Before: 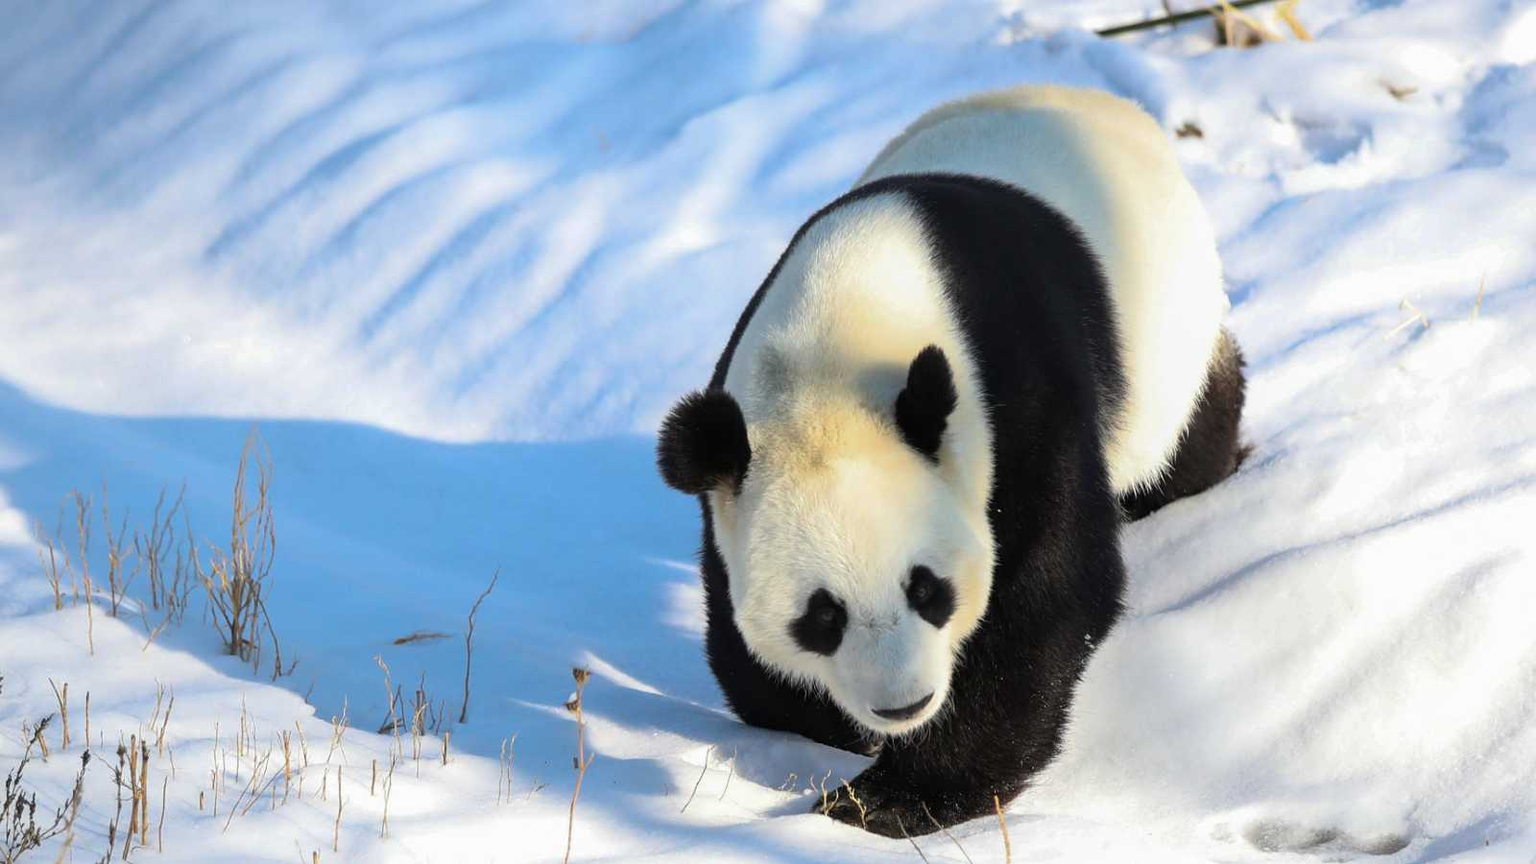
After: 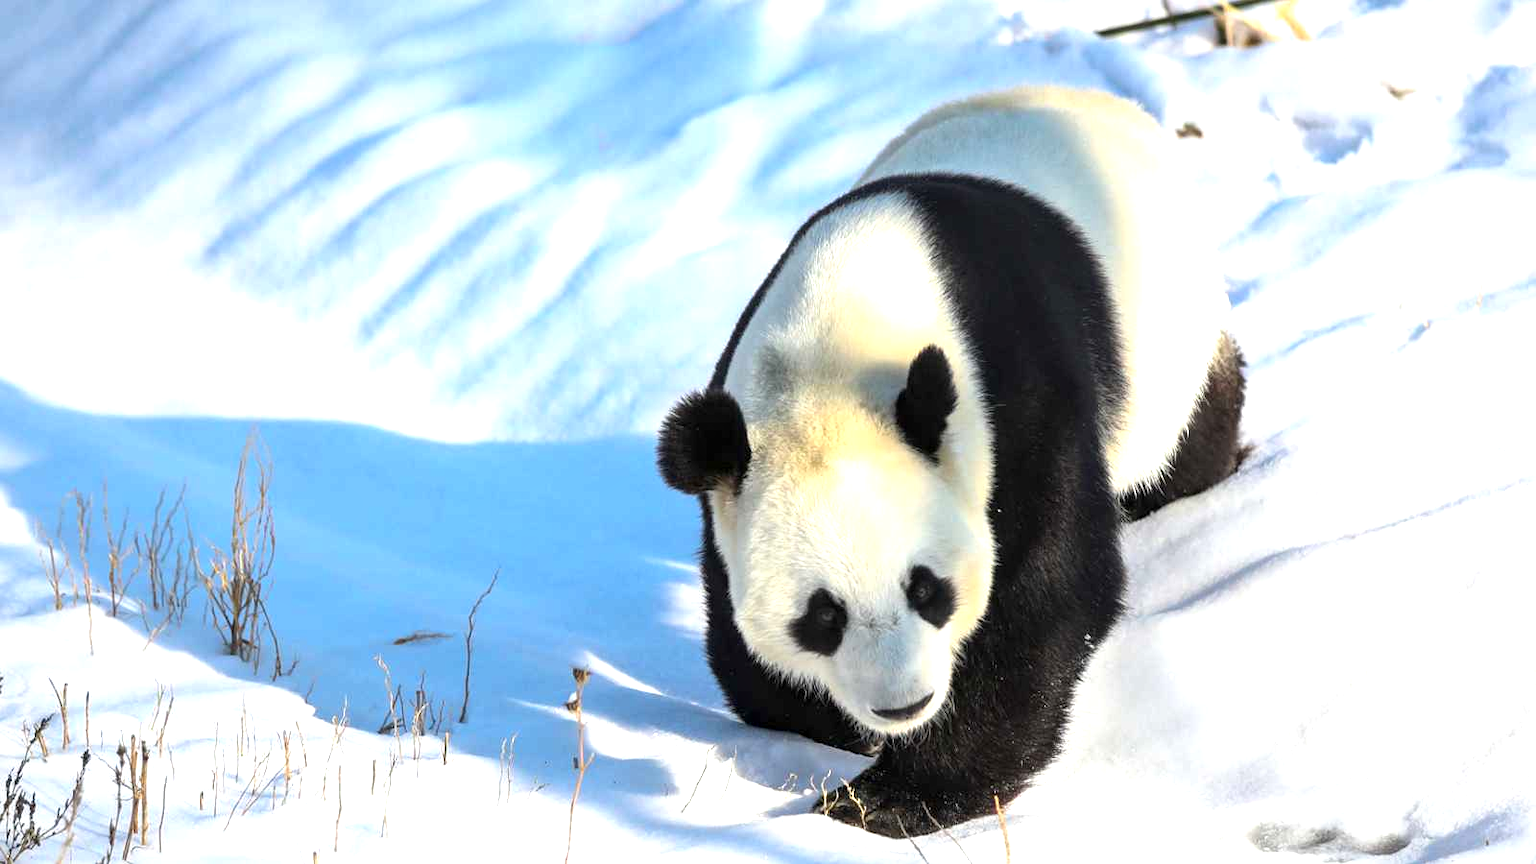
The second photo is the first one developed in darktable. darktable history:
exposure: exposure 0.661 EV, compensate highlight preservation false
local contrast: highlights 90%, shadows 81%
